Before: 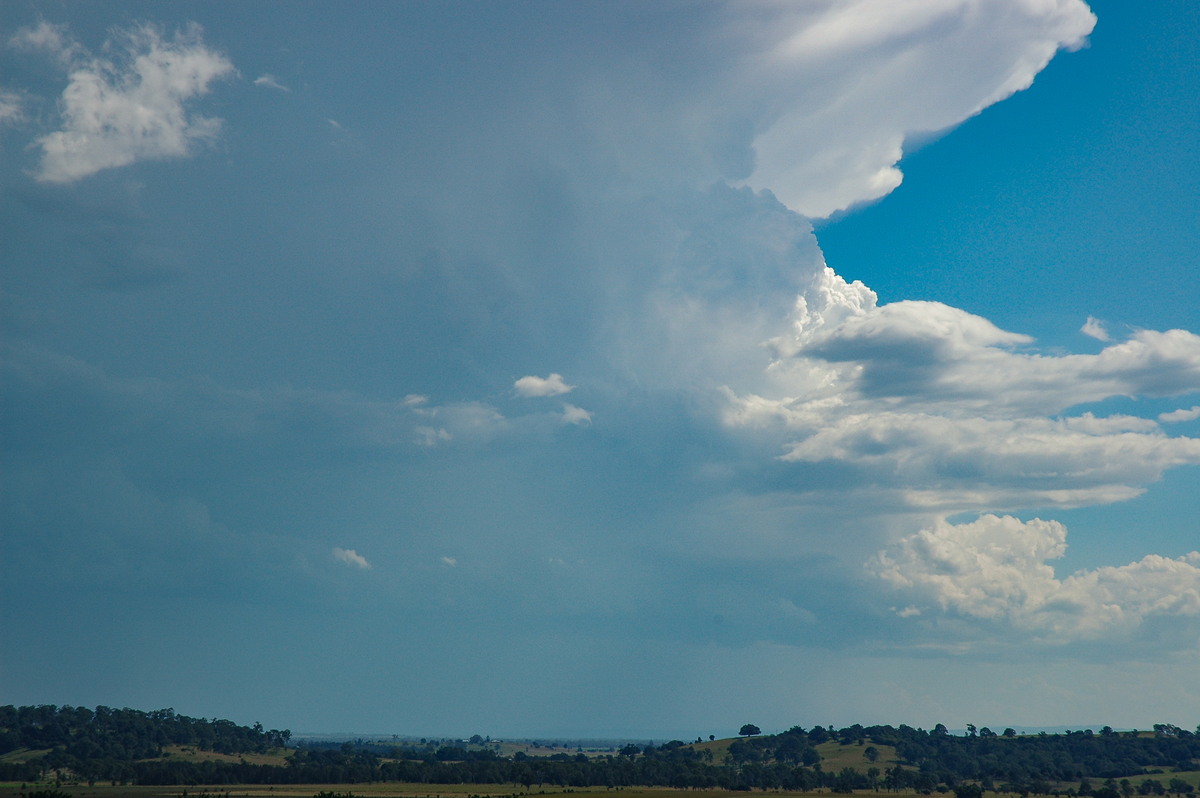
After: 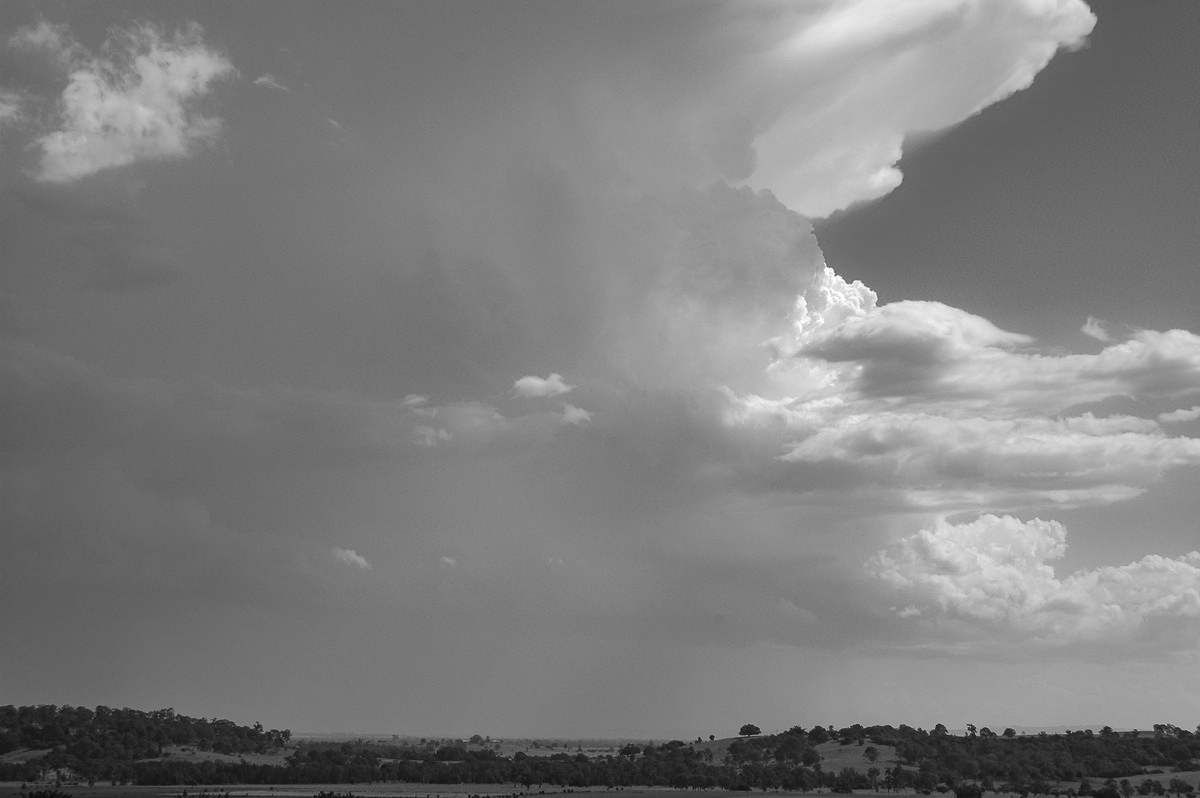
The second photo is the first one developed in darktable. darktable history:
color balance rgb: perceptual saturation grading › global saturation 20%, perceptual saturation grading › highlights -25%, perceptual saturation grading › shadows 25%
exposure: black level correction 0, exposure 0.7 EV, compensate exposure bias true, compensate highlight preservation false
monochrome: a 26.22, b 42.67, size 0.8
